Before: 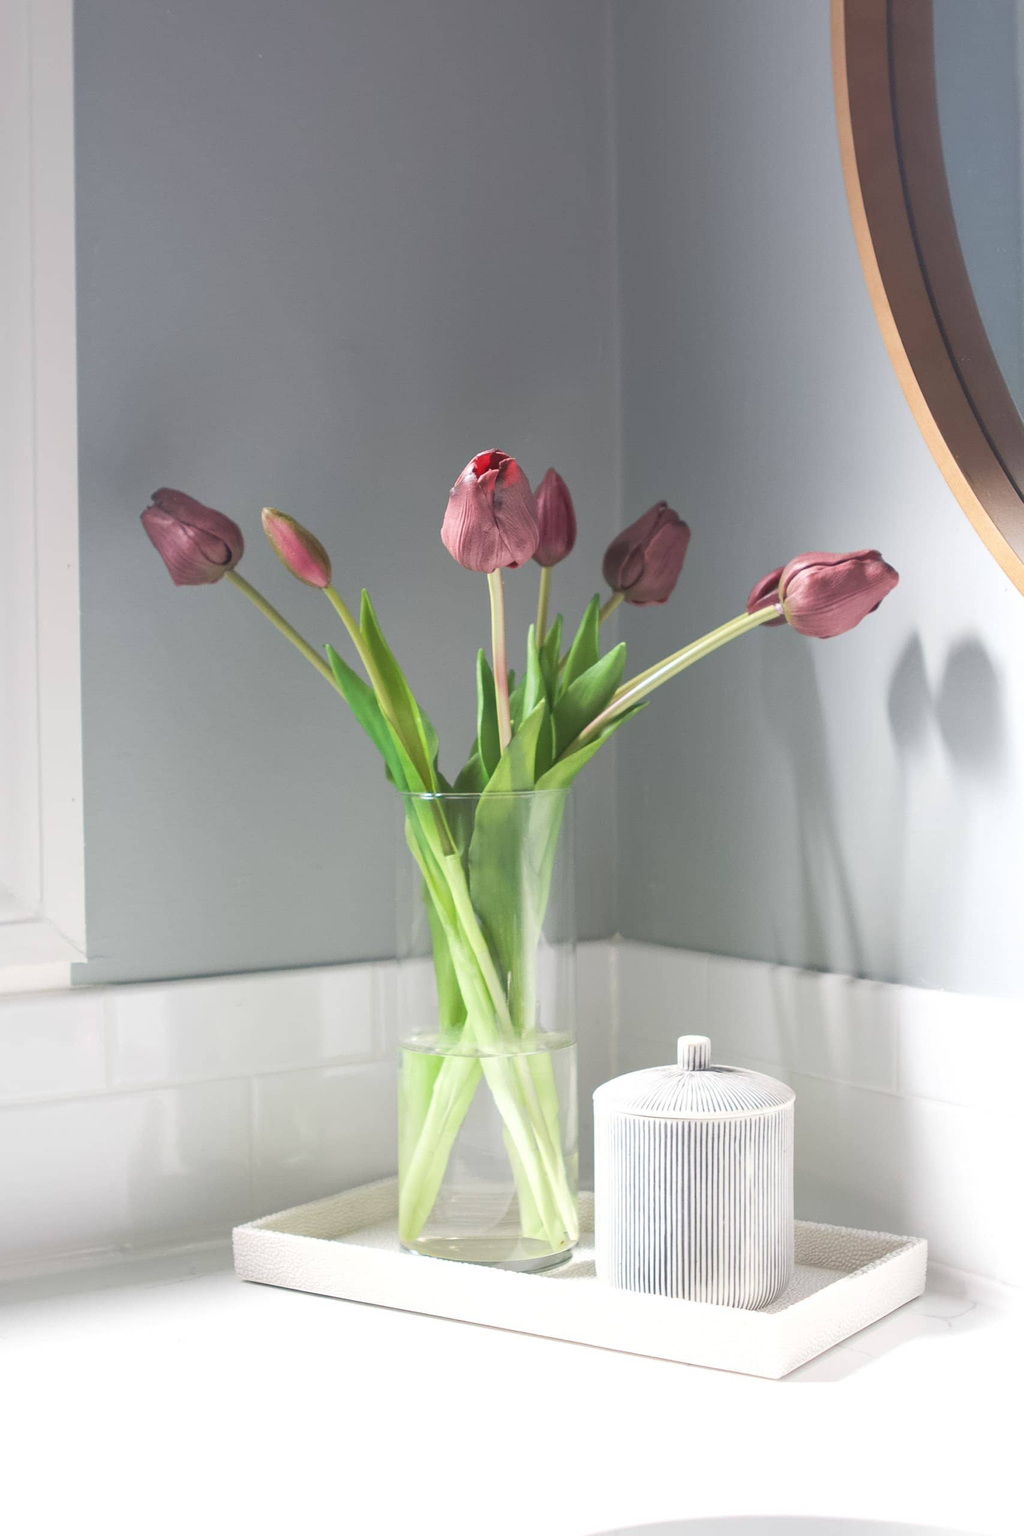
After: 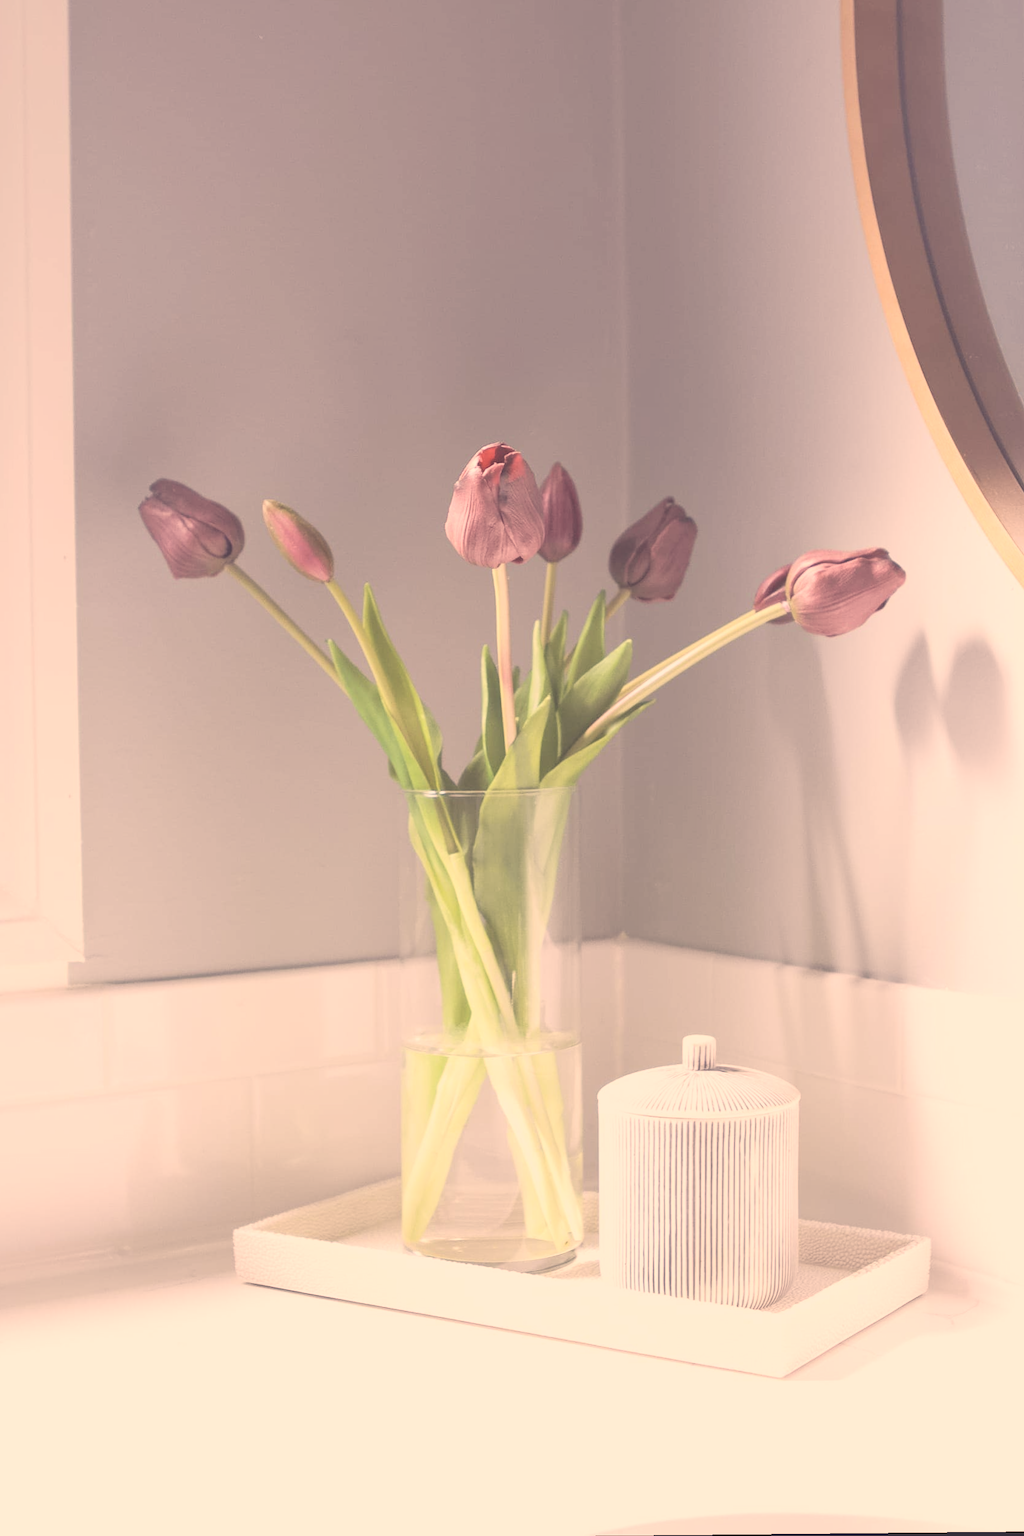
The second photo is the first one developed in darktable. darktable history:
contrast brightness saturation: contrast 0.14, brightness 0.21
color balance: lift [1.01, 1, 1, 1], gamma [1.097, 1, 1, 1], gain [0.85, 1, 1, 1]
color correction: highlights a* 19.59, highlights b* 27.49, shadows a* 3.46, shadows b* -17.28, saturation 0.73
rotate and perspective: rotation 0.174°, lens shift (vertical) 0.013, lens shift (horizontal) 0.019, shear 0.001, automatic cropping original format, crop left 0.007, crop right 0.991, crop top 0.016, crop bottom 0.997
